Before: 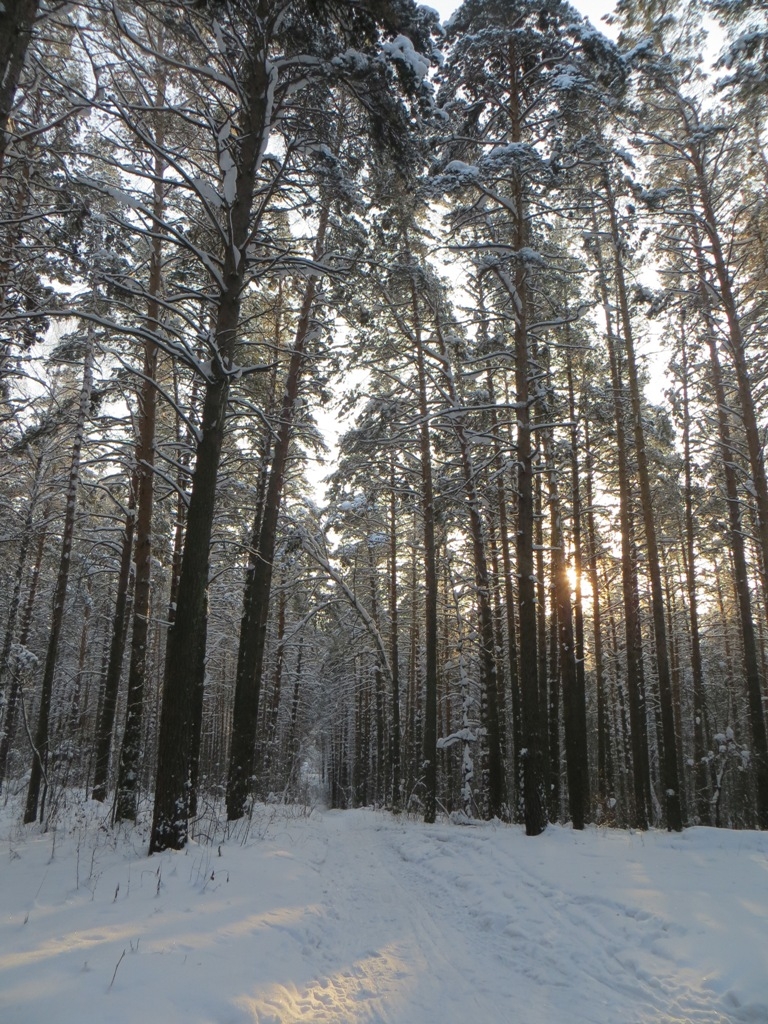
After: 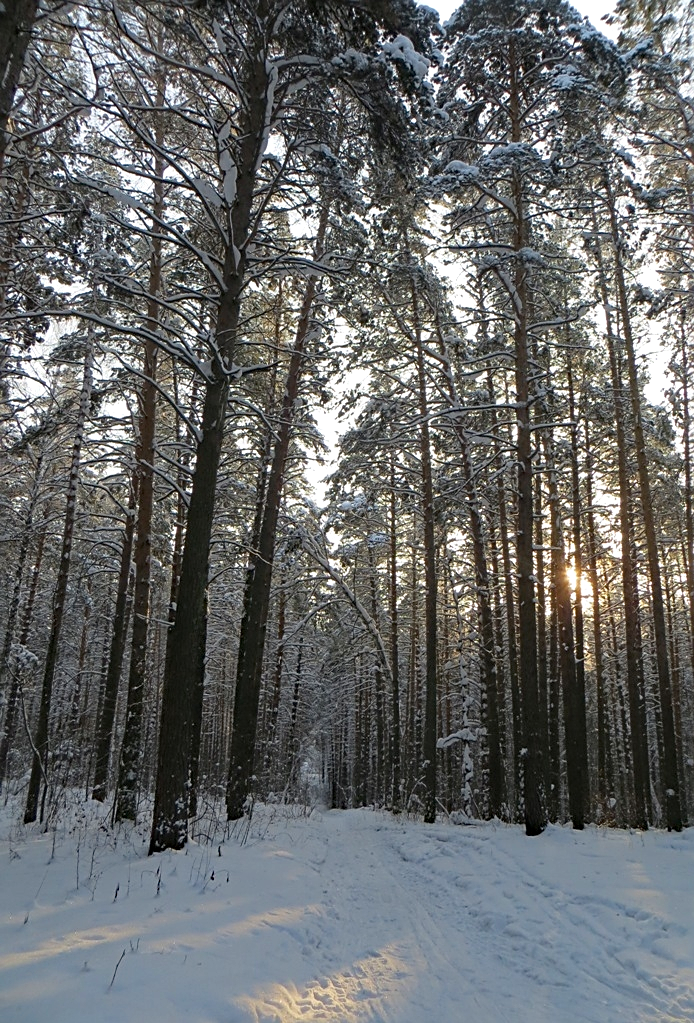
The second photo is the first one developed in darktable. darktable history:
sharpen: amount 0.478
haze removal: strength 0.29, distance 0.25, compatibility mode true, adaptive false
crop: right 9.509%, bottom 0.031%
